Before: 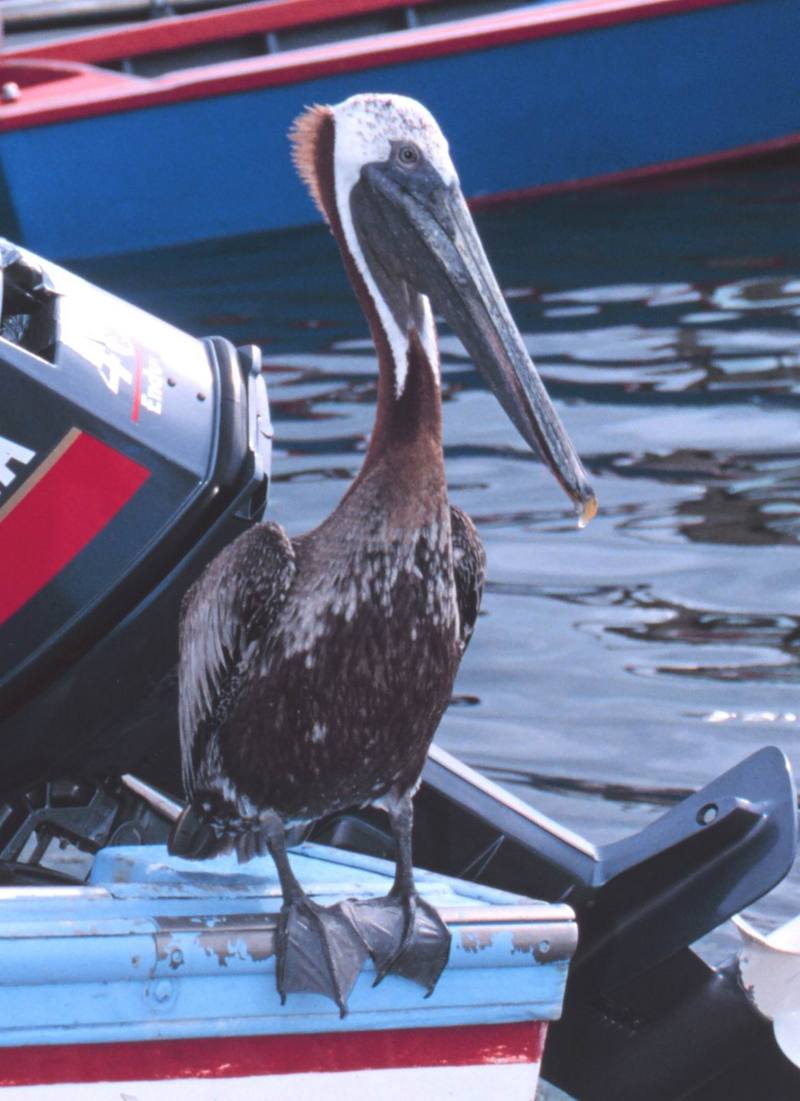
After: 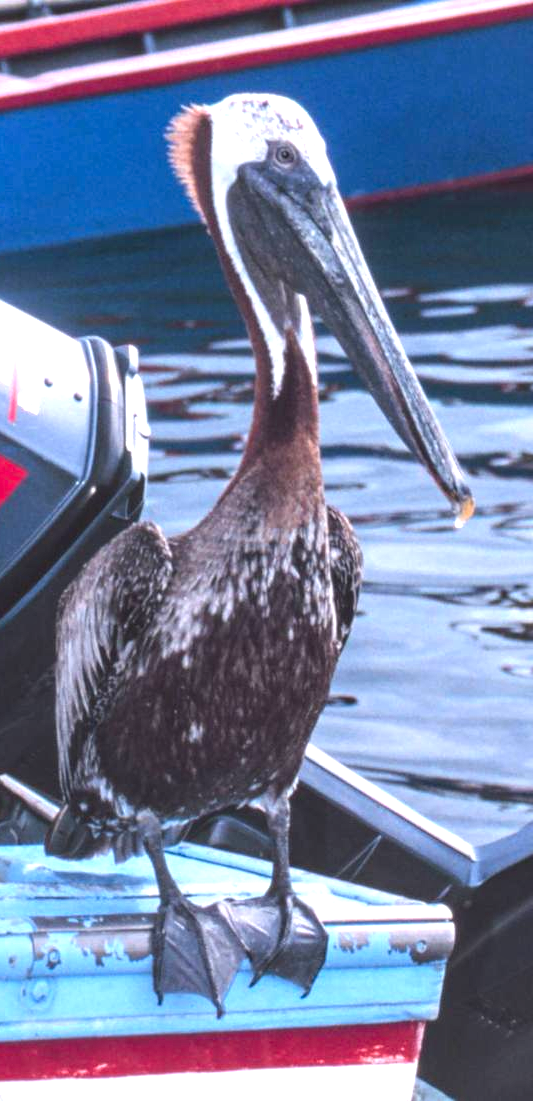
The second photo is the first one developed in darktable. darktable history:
exposure: black level correction 0.001, exposure 0.498 EV, compensate highlight preservation false
crop: left 15.4%, right 17.917%
local contrast: detail 139%
color balance rgb: global offset › hue 168.94°, perceptual saturation grading › global saturation 17.003%, perceptual brilliance grading › highlights 2.985%
